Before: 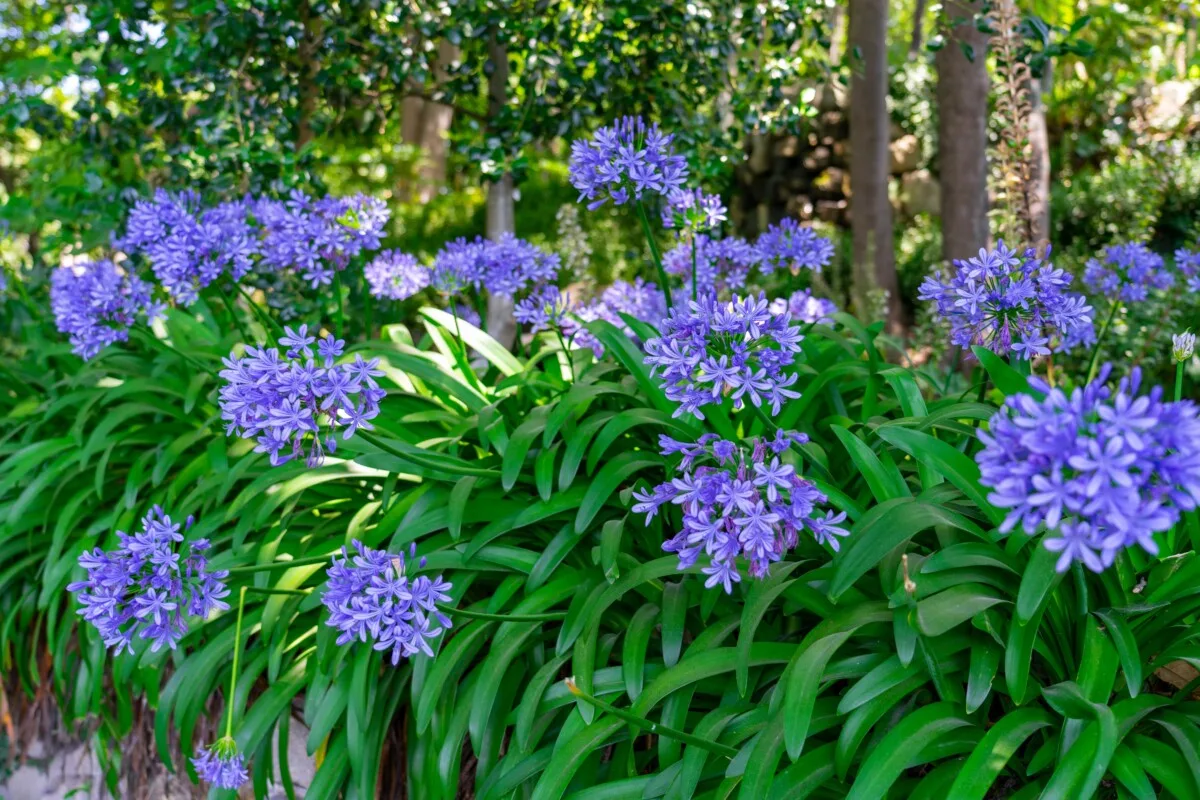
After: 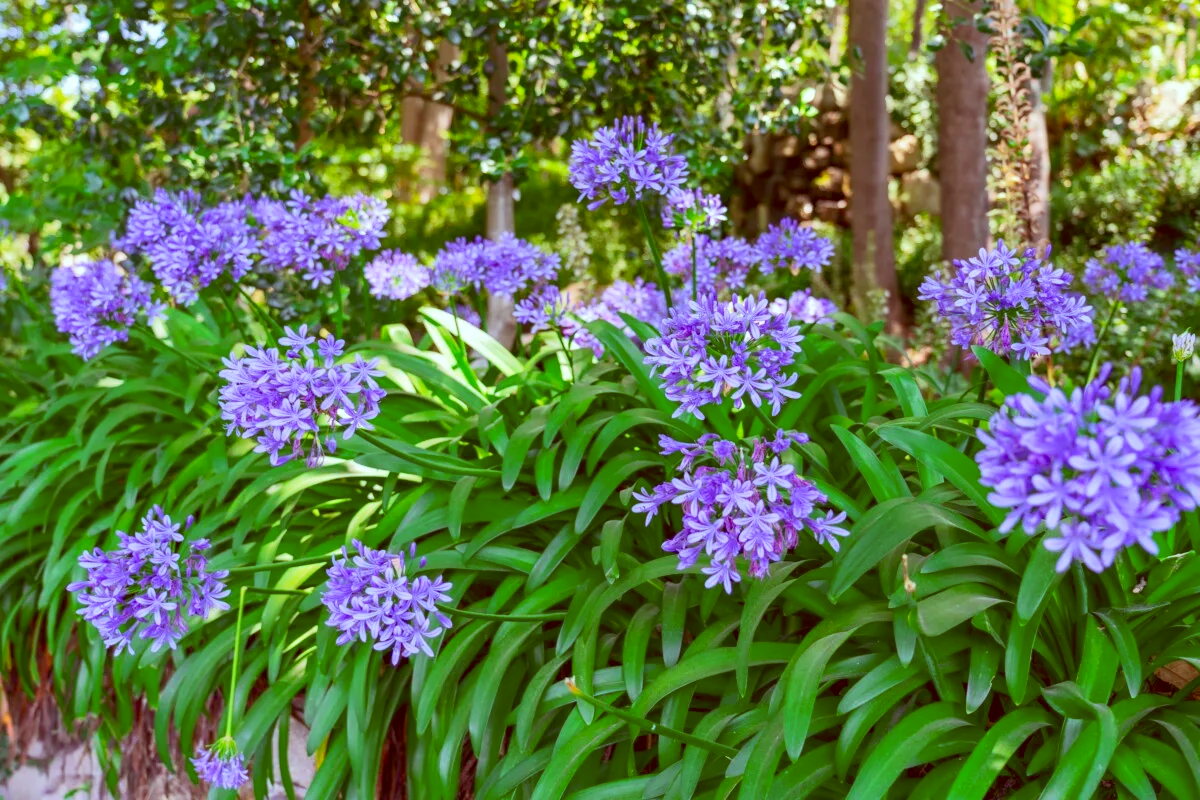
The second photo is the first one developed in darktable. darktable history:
tone curve: curves: ch0 [(0, 0) (0.003, 0.026) (0.011, 0.03) (0.025, 0.047) (0.044, 0.082) (0.069, 0.119) (0.1, 0.157) (0.136, 0.19) (0.177, 0.231) (0.224, 0.27) (0.277, 0.318) (0.335, 0.383) (0.399, 0.456) (0.468, 0.532) (0.543, 0.618) (0.623, 0.71) (0.709, 0.786) (0.801, 0.851) (0.898, 0.908) (1, 1)], color space Lab, linked channels, preserve colors none
color correction: highlights a* -7.13, highlights b* -0.21, shadows a* 20.82, shadows b* 11.13
